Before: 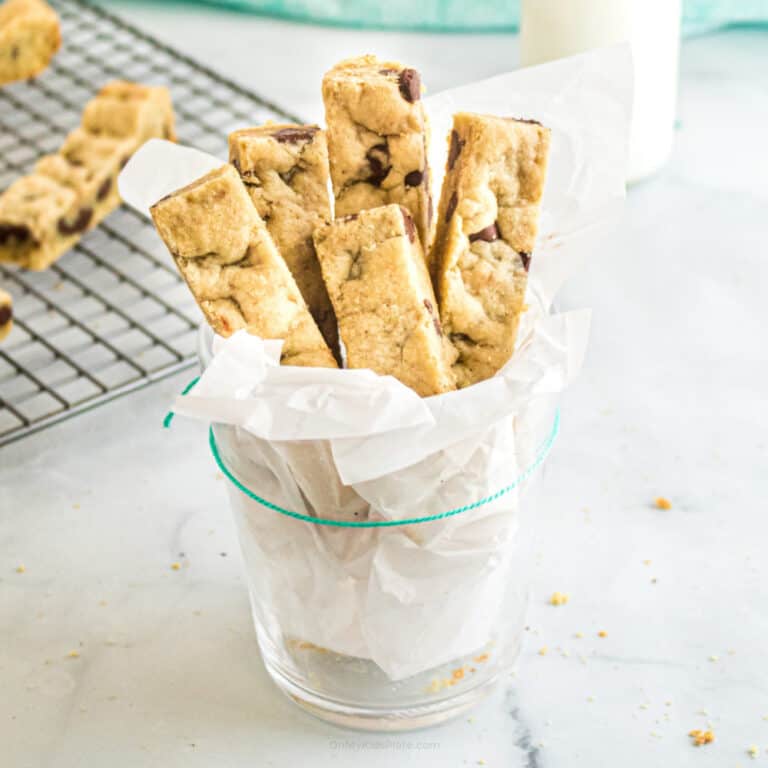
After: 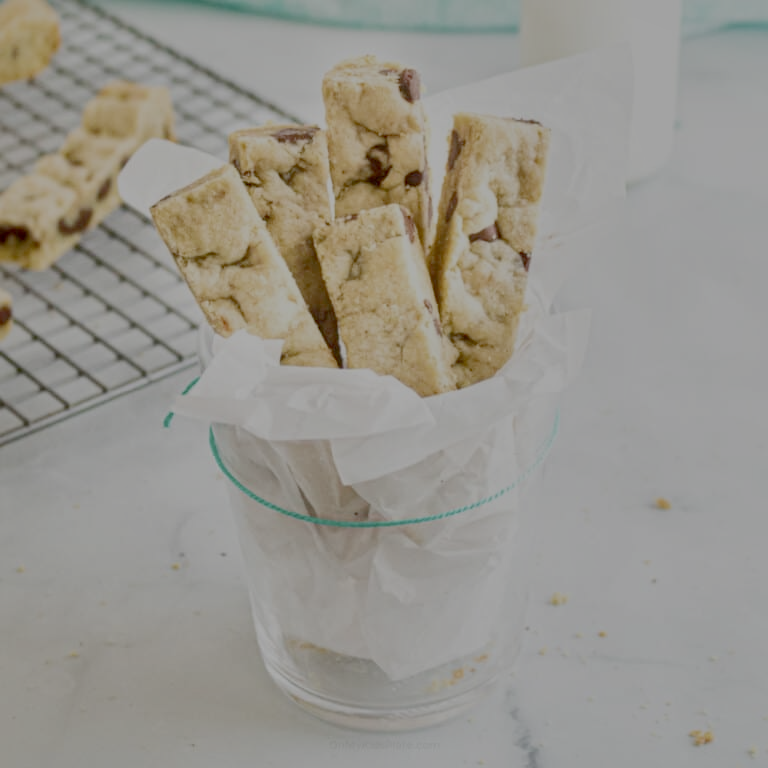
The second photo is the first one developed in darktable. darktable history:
filmic rgb: black relative exposure -8 EV, white relative exposure 8.05 EV, target black luminance 0%, hardness 2.49, latitude 76.28%, contrast 0.565, shadows ↔ highlights balance 0.011%, add noise in highlights 0.001, preserve chrominance no, color science v3 (2019), use custom middle-gray values true, iterations of high-quality reconstruction 0, contrast in highlights soft, enable highlight reconstruction true
local contrast: mode bilateral grid, contrast 21, coarseness 51, detail 149%, midtone range 0.2
shadows and highlights: shadows -20.13, white point adjustment -1.88, highlights -34.96, highlights color adjustment 0.373%
